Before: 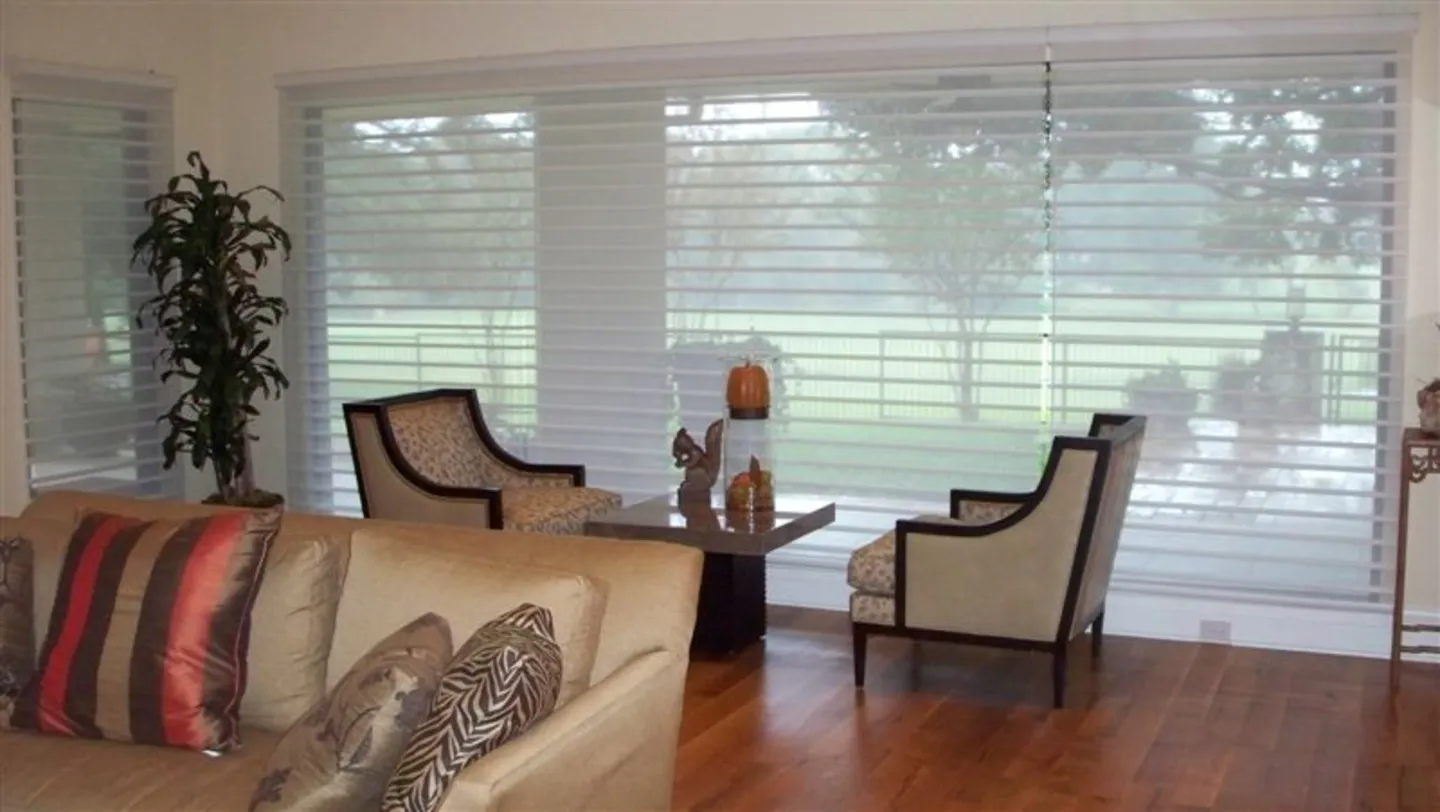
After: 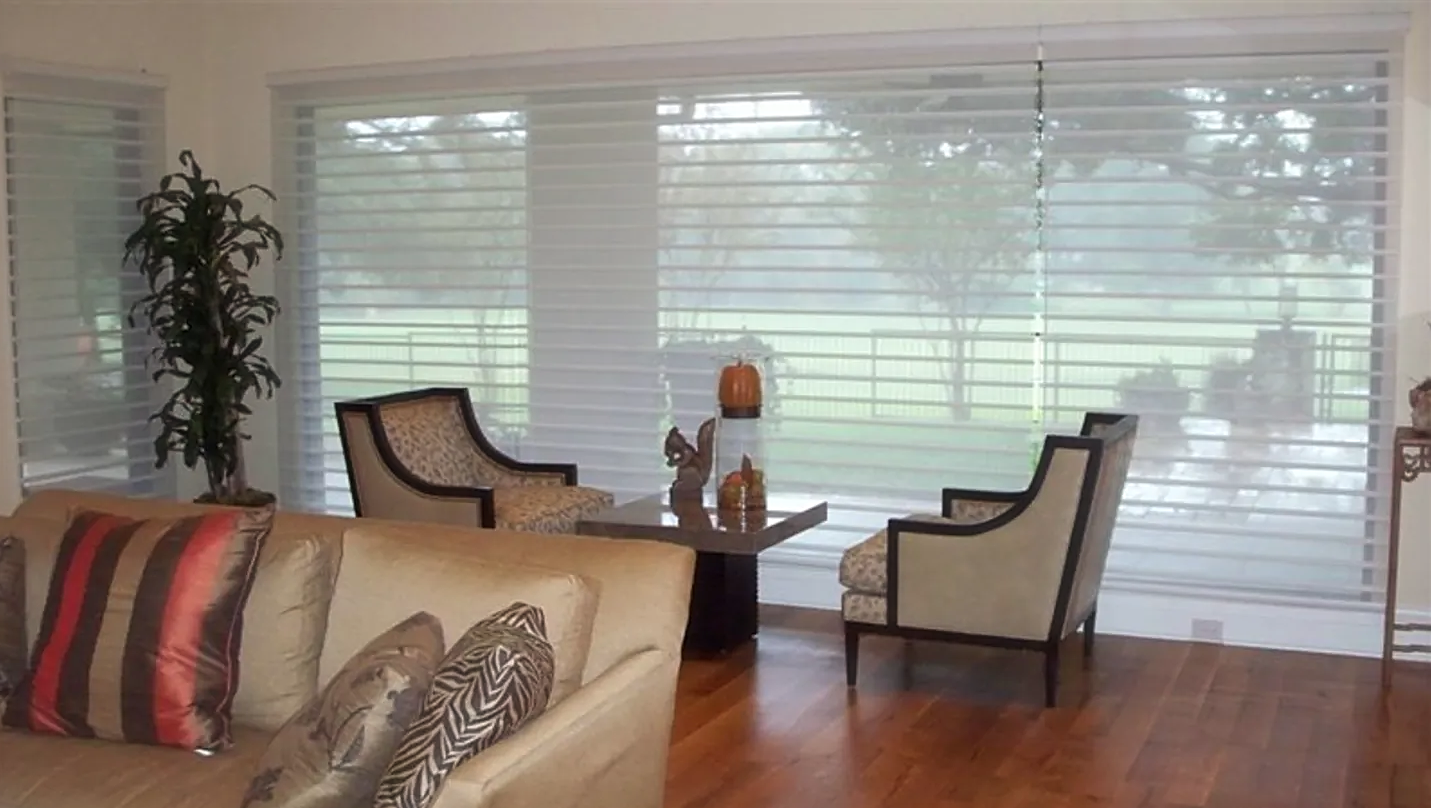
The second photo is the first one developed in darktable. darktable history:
crop and rotate: left 0.614%, top 0.179%, bottom 0.309%
sharpen: on, module defaults
haze removal: strength -0.1, adaptive false
